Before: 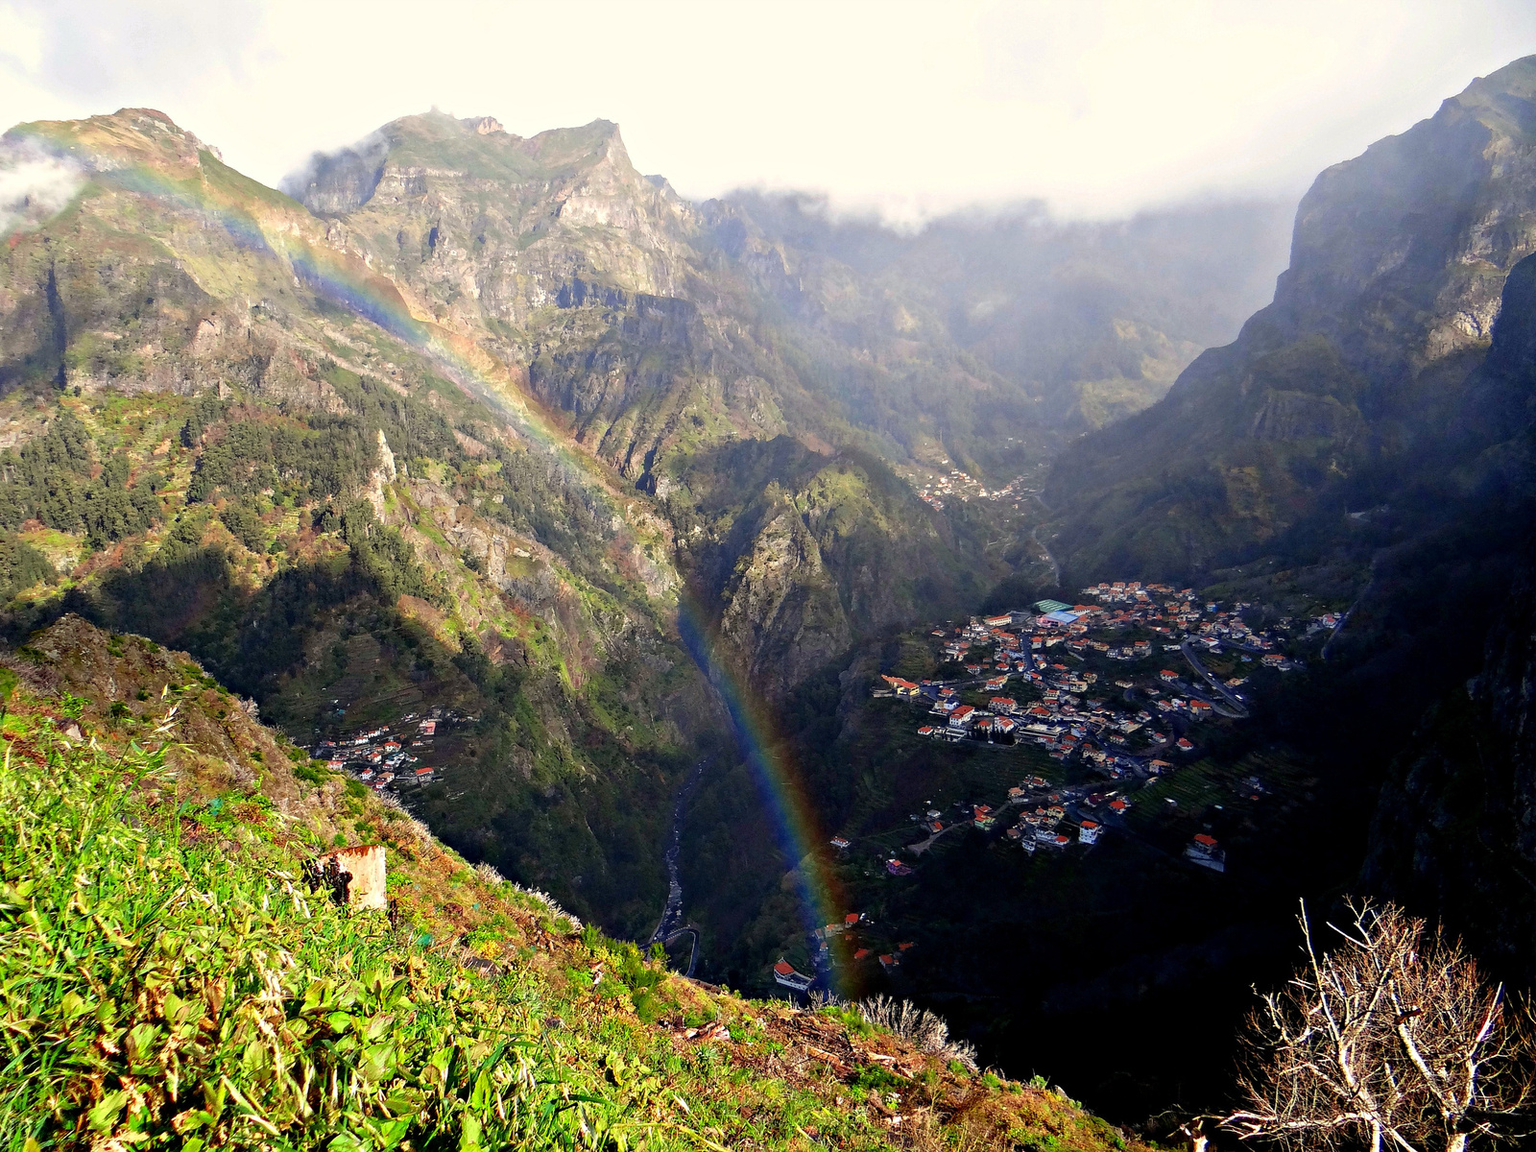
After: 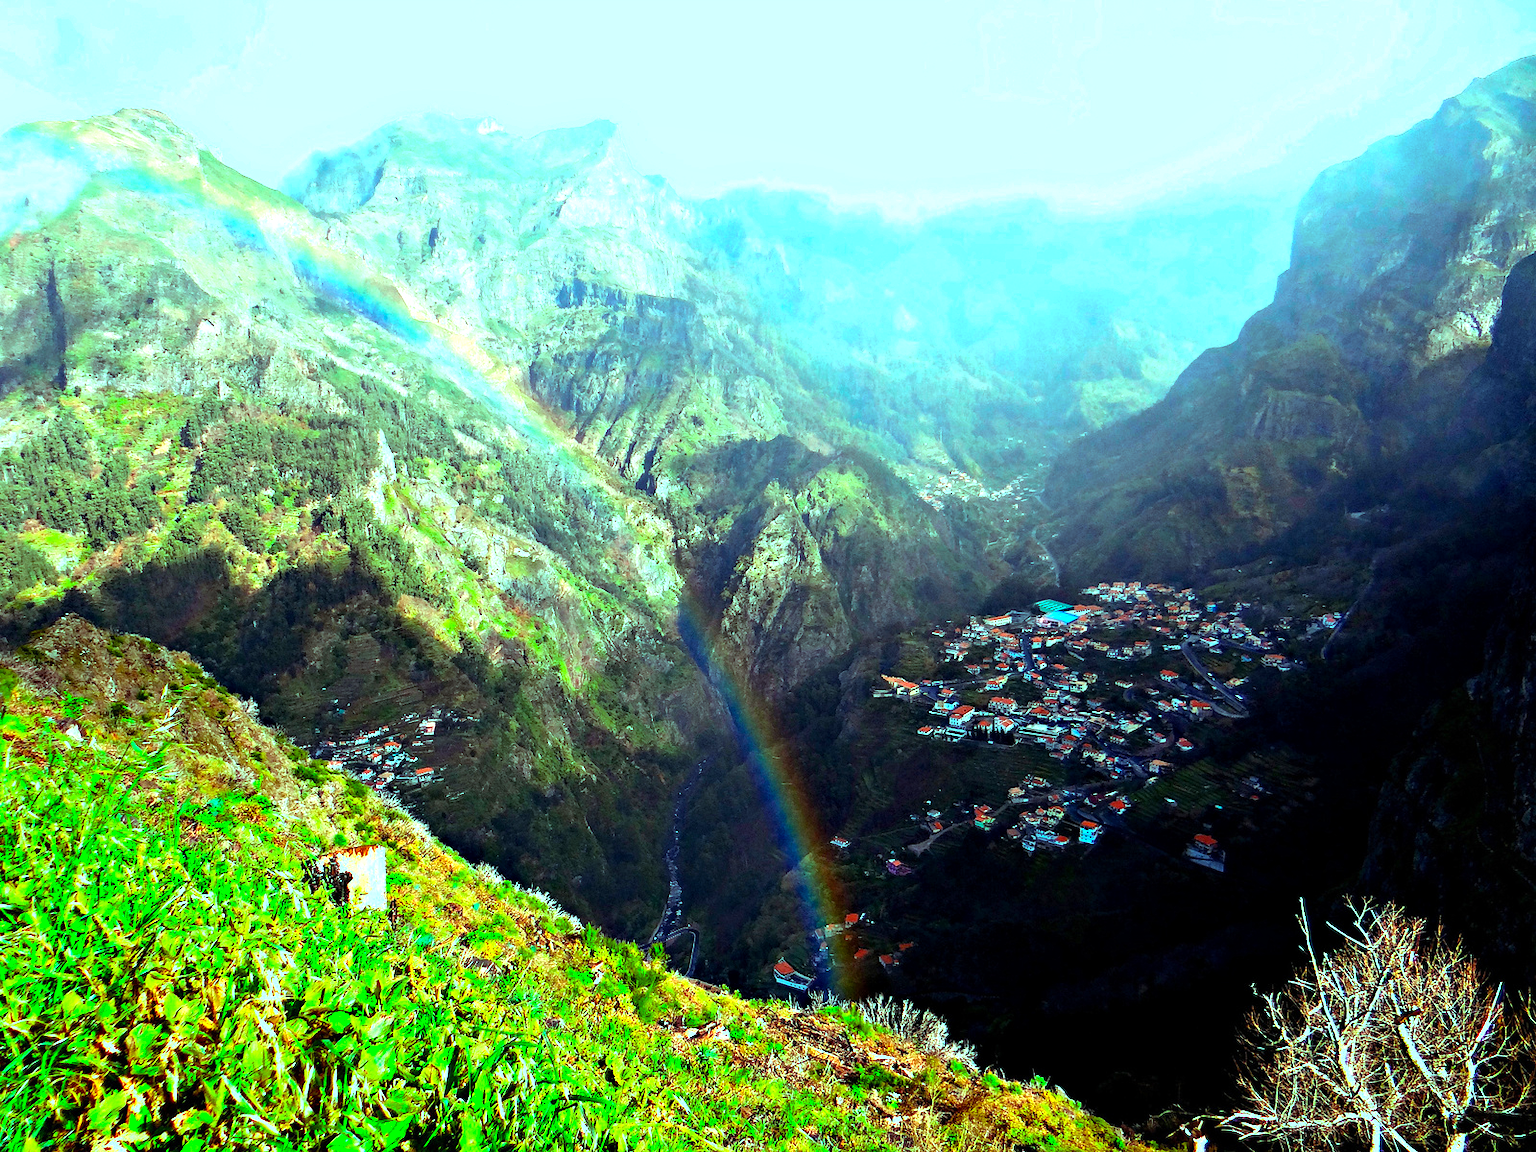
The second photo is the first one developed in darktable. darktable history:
local contrast: mode bilateral grid, contrast 99, coarseness 99, detail 109%, midtone range 0.2
exposure: black level correction 0, exposure 0.597 EV, compensate highlight preservation false
color balance rgb: highlights gain › chroma 7.397%, highlights gain › hue 184.12°, perceptual saturation grading › global saturation 25.692%, perceptual brilliance grading › highlights 15.851%, perceptual brilliance grading › mid-tones 6.176%, perceptual brilliance grading › shadows -15.014%
